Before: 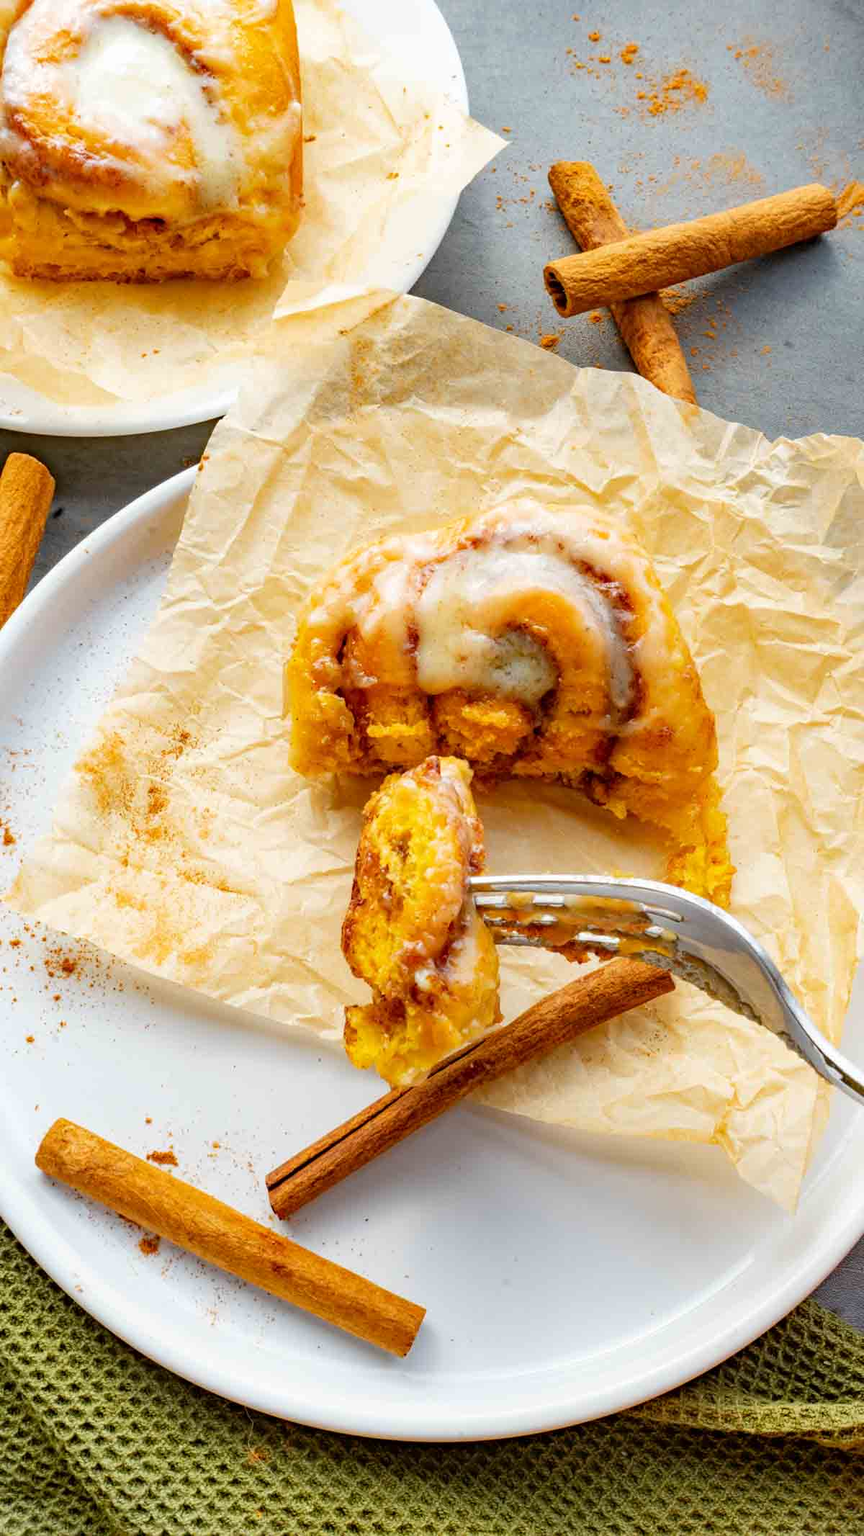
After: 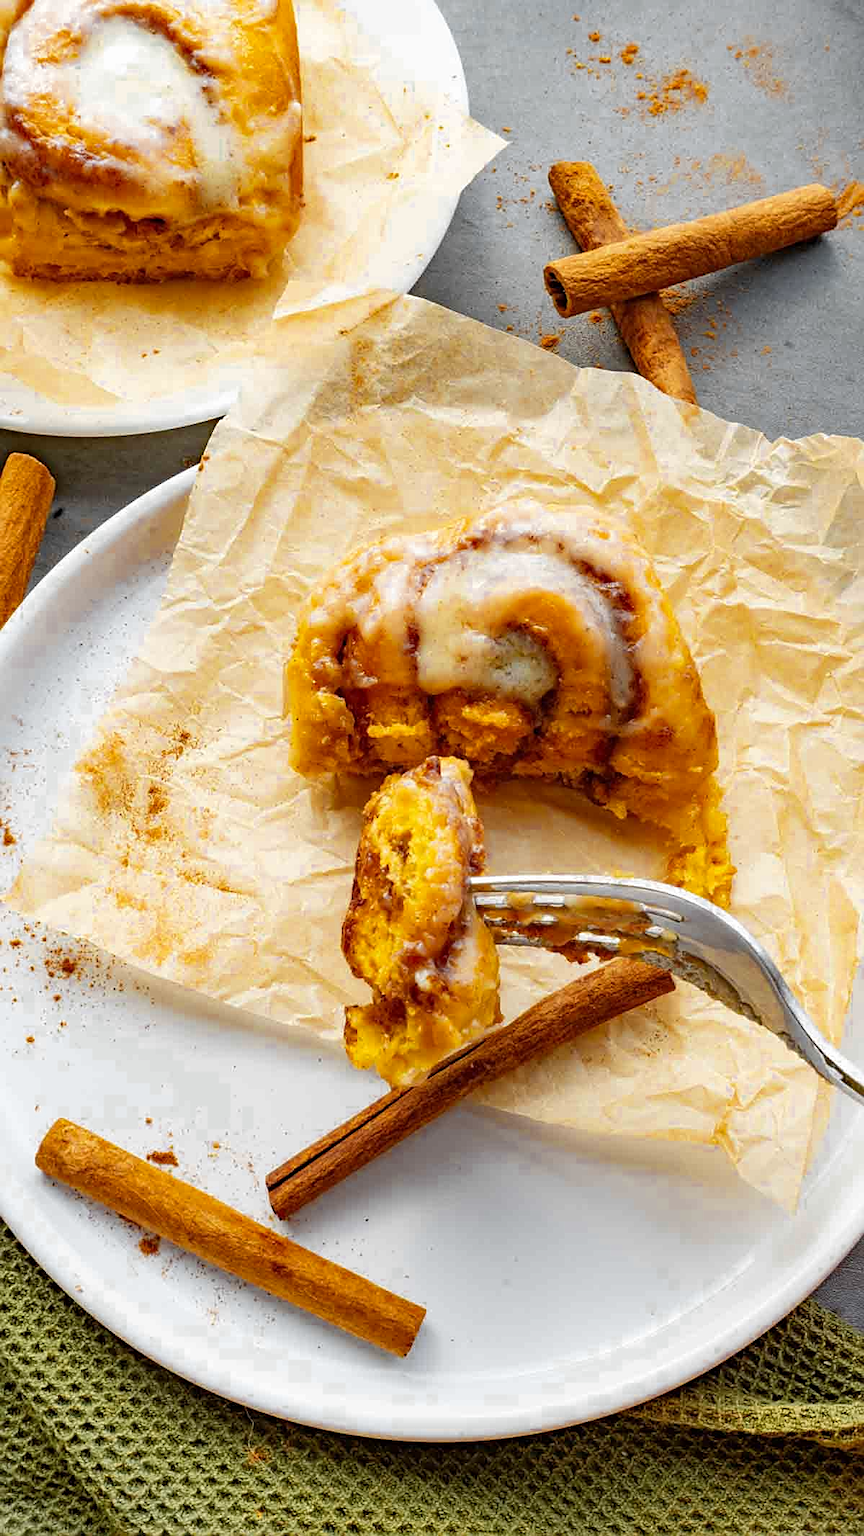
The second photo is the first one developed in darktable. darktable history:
color zones: curves: ch0 [(0.035, 0.242) (0.25, 0.5) (0.384, 0.214) (0.488, 0.255) (0.75, 0.5)]; ch1 [(0.063, 0.379) (0.25, 0.5) (0.354, 0.201) (0.489, 0.085) (0.729, 0.271)]; ch2 [(0.25, 0.5) (0.38, 0.517) (0.442, 0.51) (0.735, 0.456)]
sharpen: on, module defaults
